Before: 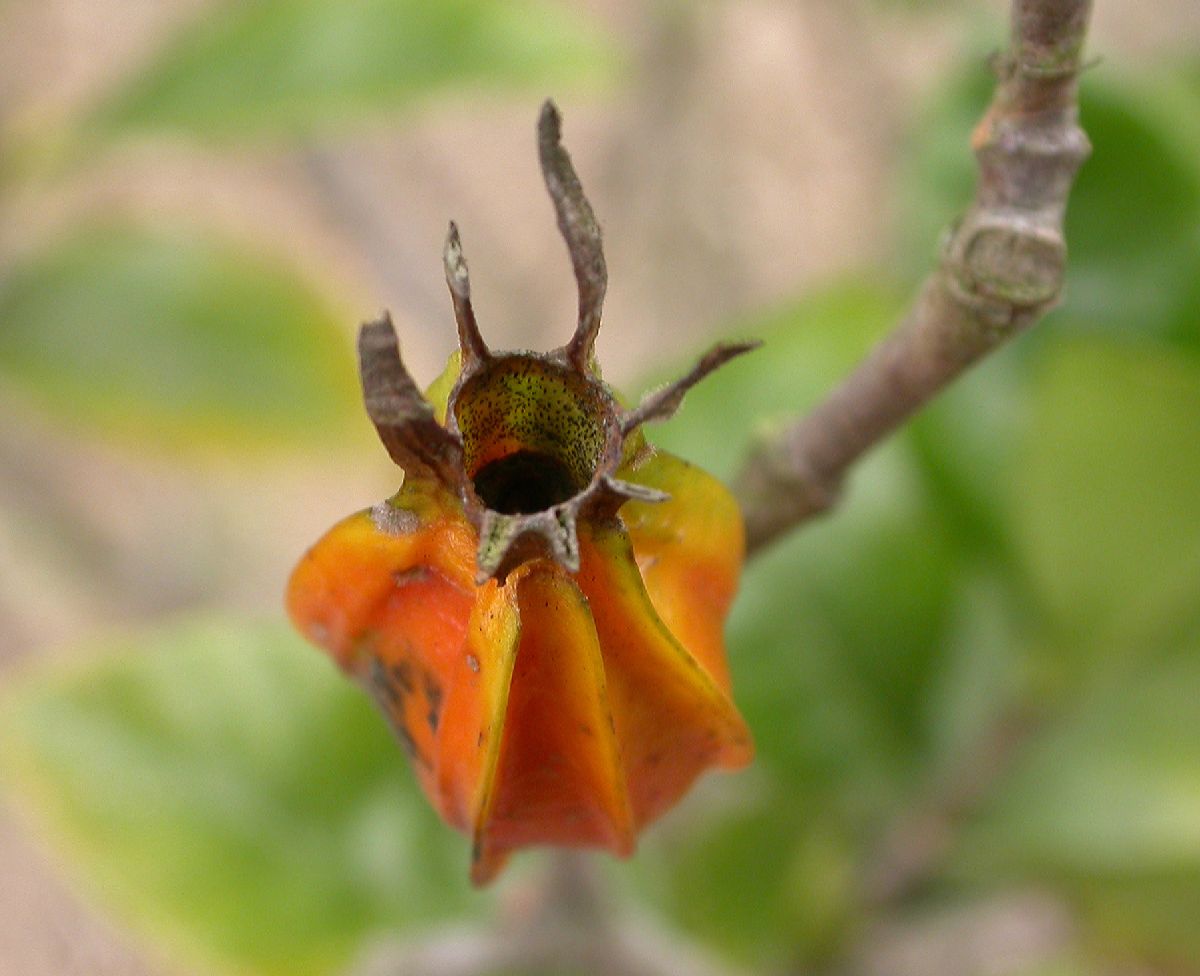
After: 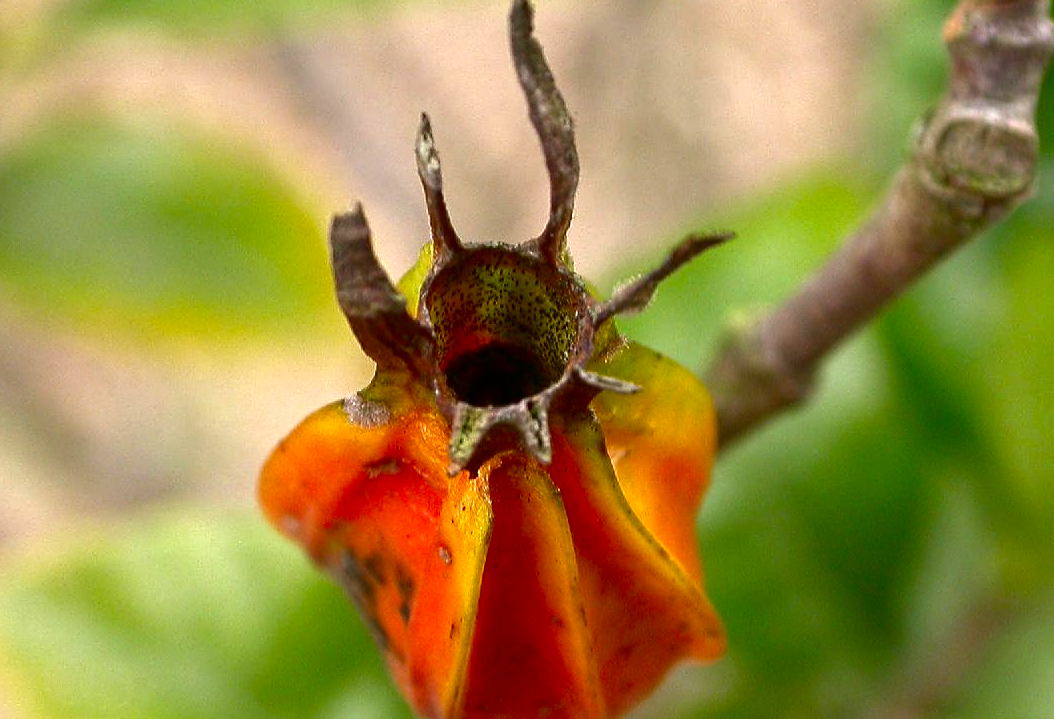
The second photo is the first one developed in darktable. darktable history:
contrast equalizer: y [[0.502, 0.505, 0.512, 0.529, 0.564, 0.588], [0.5 ×6], [0.502, 0.505, 0.512, 0.529, 0.564, 0.588], [0, 0.001, 0.001, 0.004, 0.008, 0.011], [0, 0.001, 0.001, 0.004, 0.008, 0.011]]
crop and rotate: left 2.382%, top 11.198%, right 9.781%, bottom 15.073%
exposure: exposure 0.608 EV, compensate exposure bias true, compensate highlight preservation false
contrast brightness saturation: brightness -0.255, saturation 0.202
